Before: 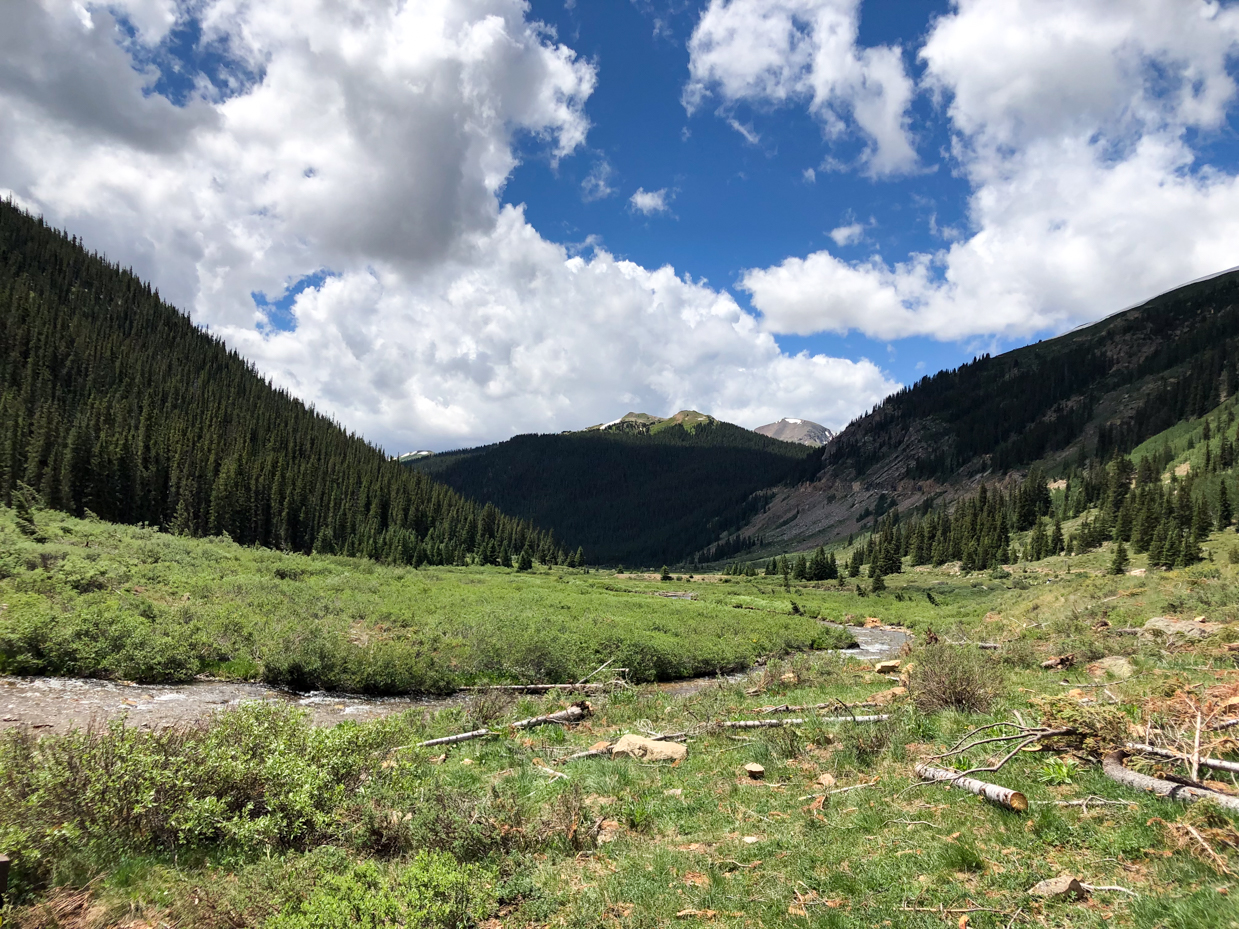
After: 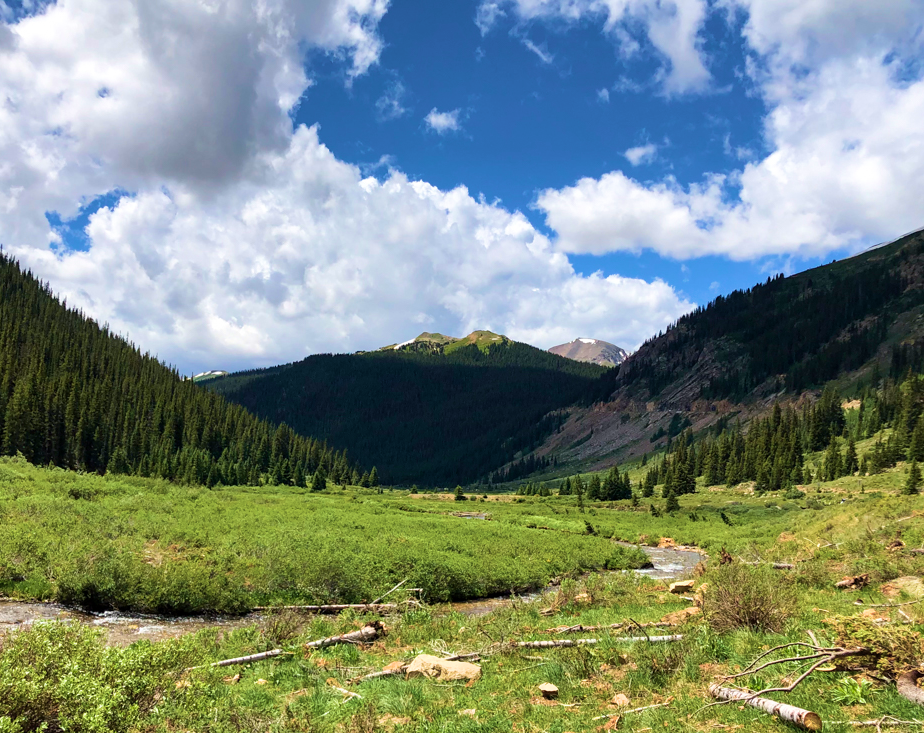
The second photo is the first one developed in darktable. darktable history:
crop: left 16.658%, top 8.665%, right 8.704%, bottom 12.421%
velvia: strength 73.68%
